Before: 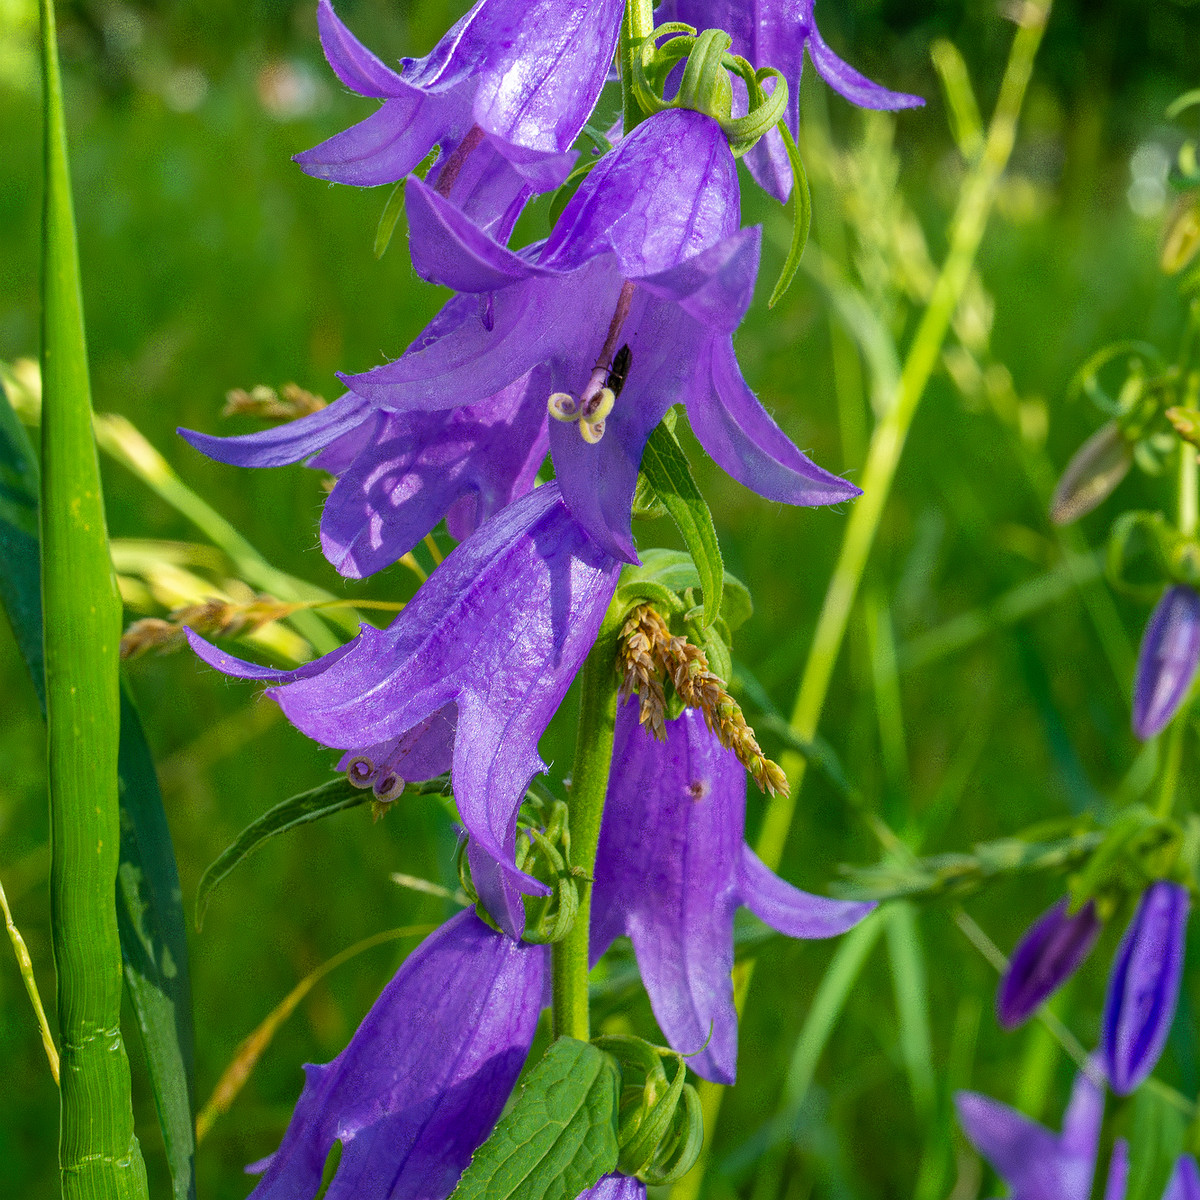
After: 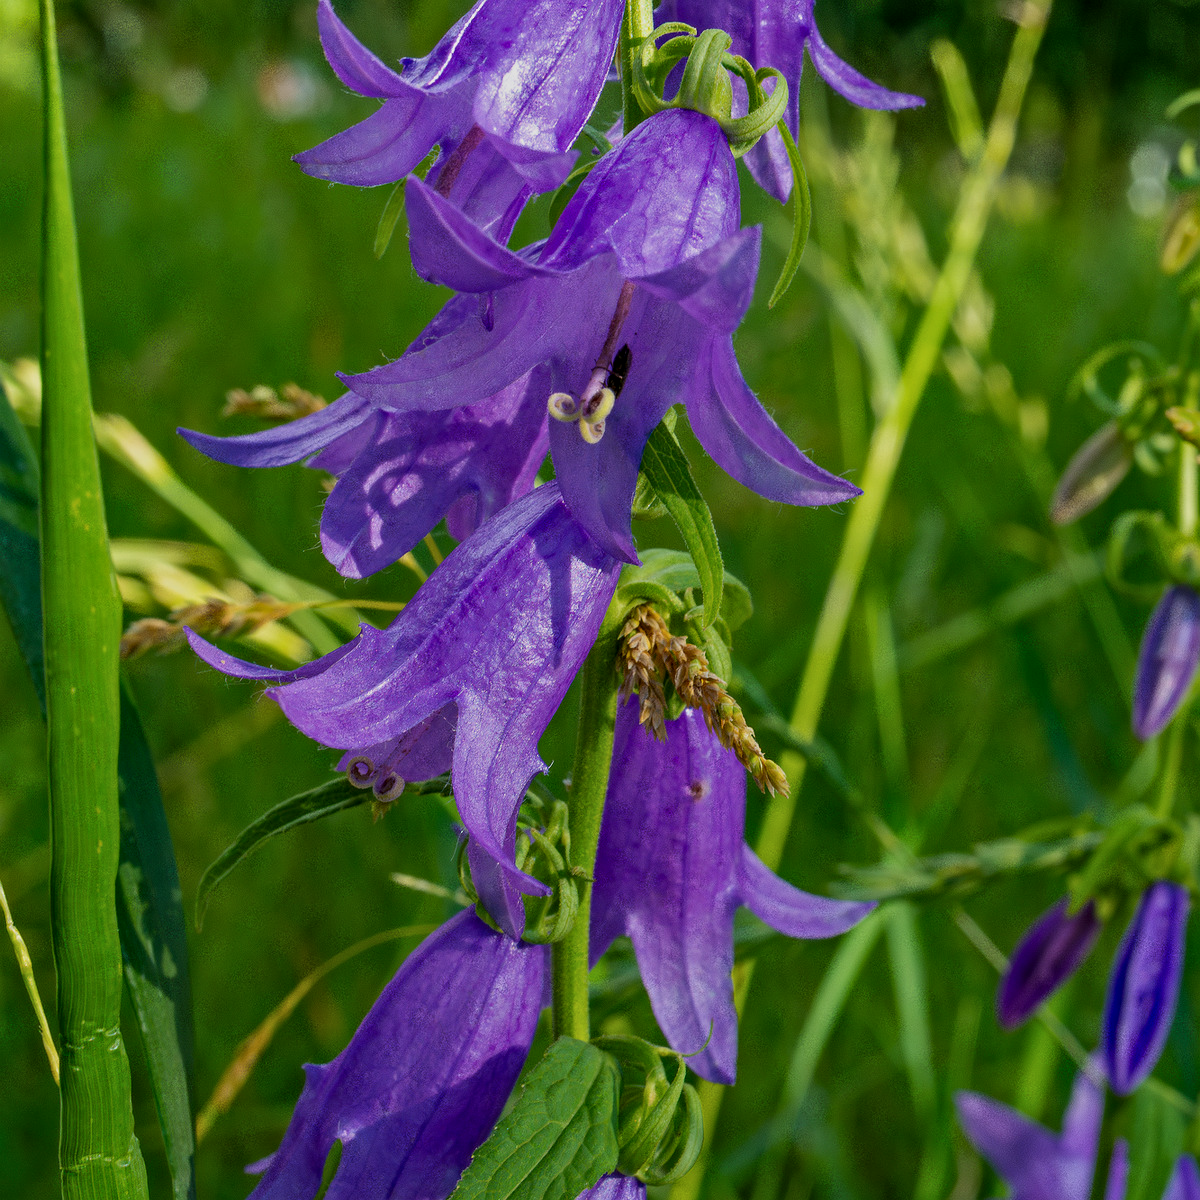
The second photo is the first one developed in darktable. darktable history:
contrast equalizer: y [[0.5, 0.5, 0.544, 0.569, 0.5, 0.5], [0.5 ×6], [0.5 ×6], [0 ×6], [0 ×6]]
exposure: exposure -0.575 EV, compensate highlight preservation false
